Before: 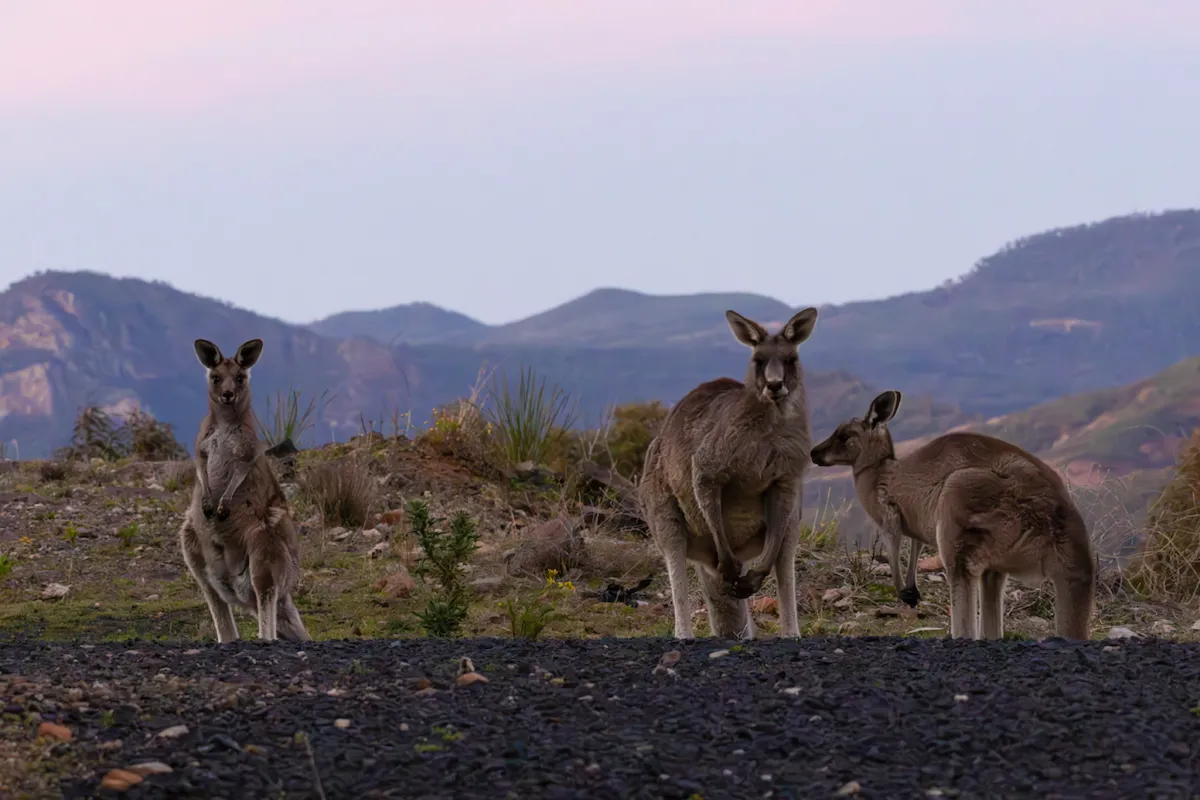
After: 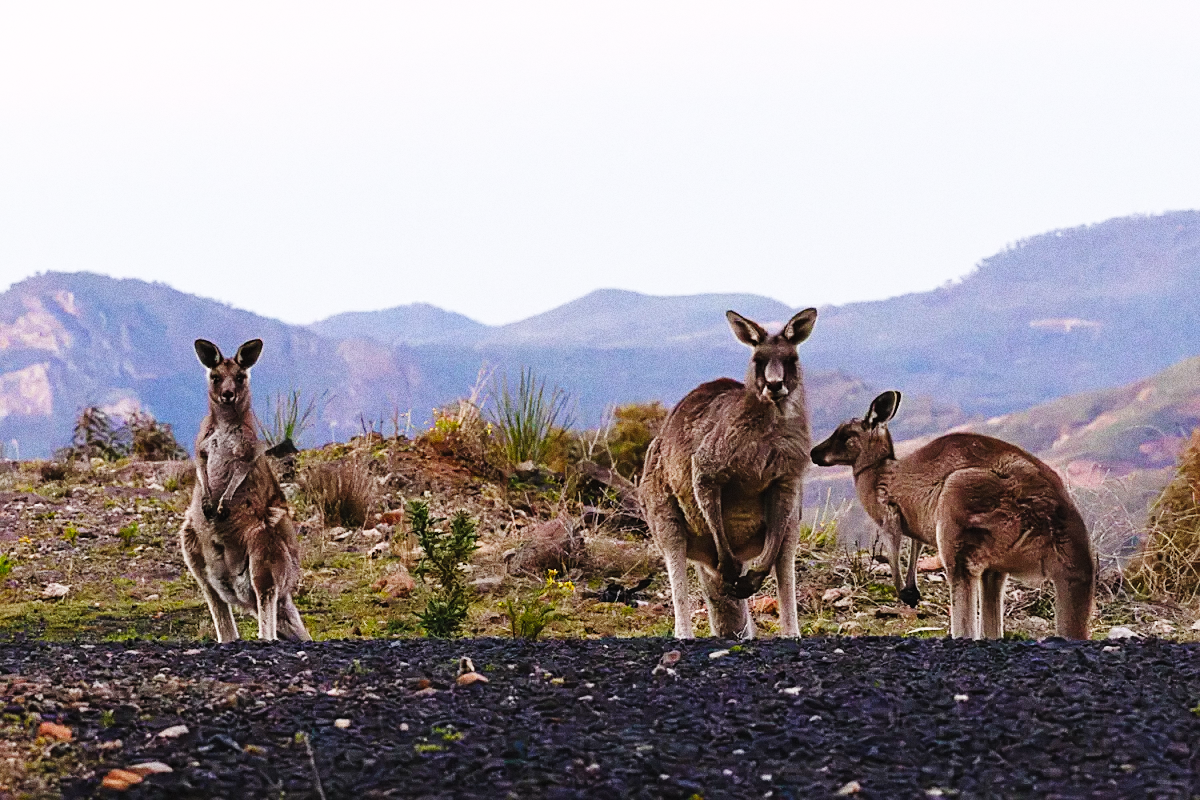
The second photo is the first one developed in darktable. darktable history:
base curve: curves: ch0 [(0, 0) (0, 0) (0.002, 0.001) (0.008, 0.003) (0.019, 0.011) (0.037, 0.037) (0.064, 0.11) (0.102, 0.232) (0.152, 0.379) (0.216, 0.524) (0.296, 0.665) (0.394, 0.789) (0.512, 0.881) (0.651, 0.945) (0.813, 0.986) (1, 1)], preserve colors none
sharpen: on, module defaults
exposure: black level correction -0.008, exposure 0.067 EV, compensate highlight preservation false
grain: coarseness 0.09 ISO, strength 40%
